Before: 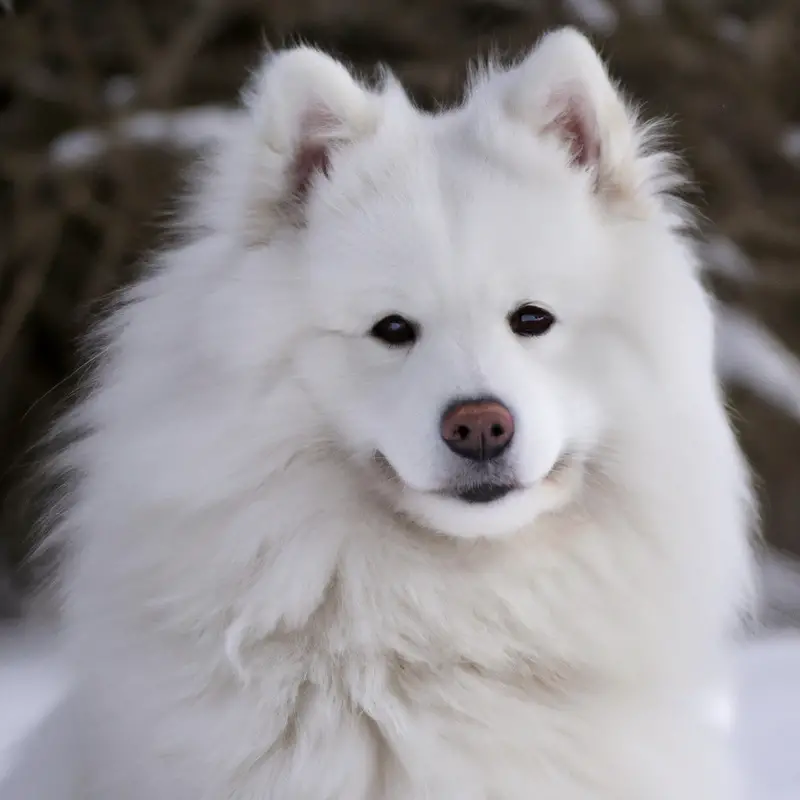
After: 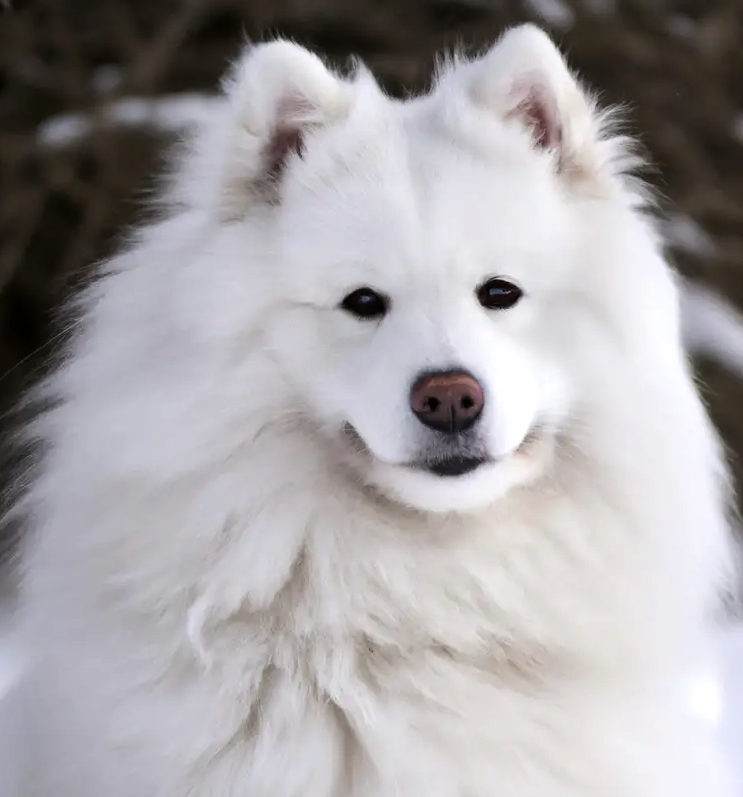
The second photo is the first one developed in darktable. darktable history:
rotate and perspective: rotation 0.215°, lens shift (vertical) -0.139, crop left 0.069, crop right 0.939, crop top 0.002, crop bottom 0.996
tone equalizer: -8 EV -0.417 EV, -7 EV -0.389 EV, -6 EV -0.333 EV, -5 EV -0.222 EV, -3 EV 0.222 EV, -2 EV 0.333 EV, -1 EV 0.389 EV, +0 EV 0.417 EV, edges refinement/feathering 500, mask exposure compensation -1.57 EV, preserve details no
